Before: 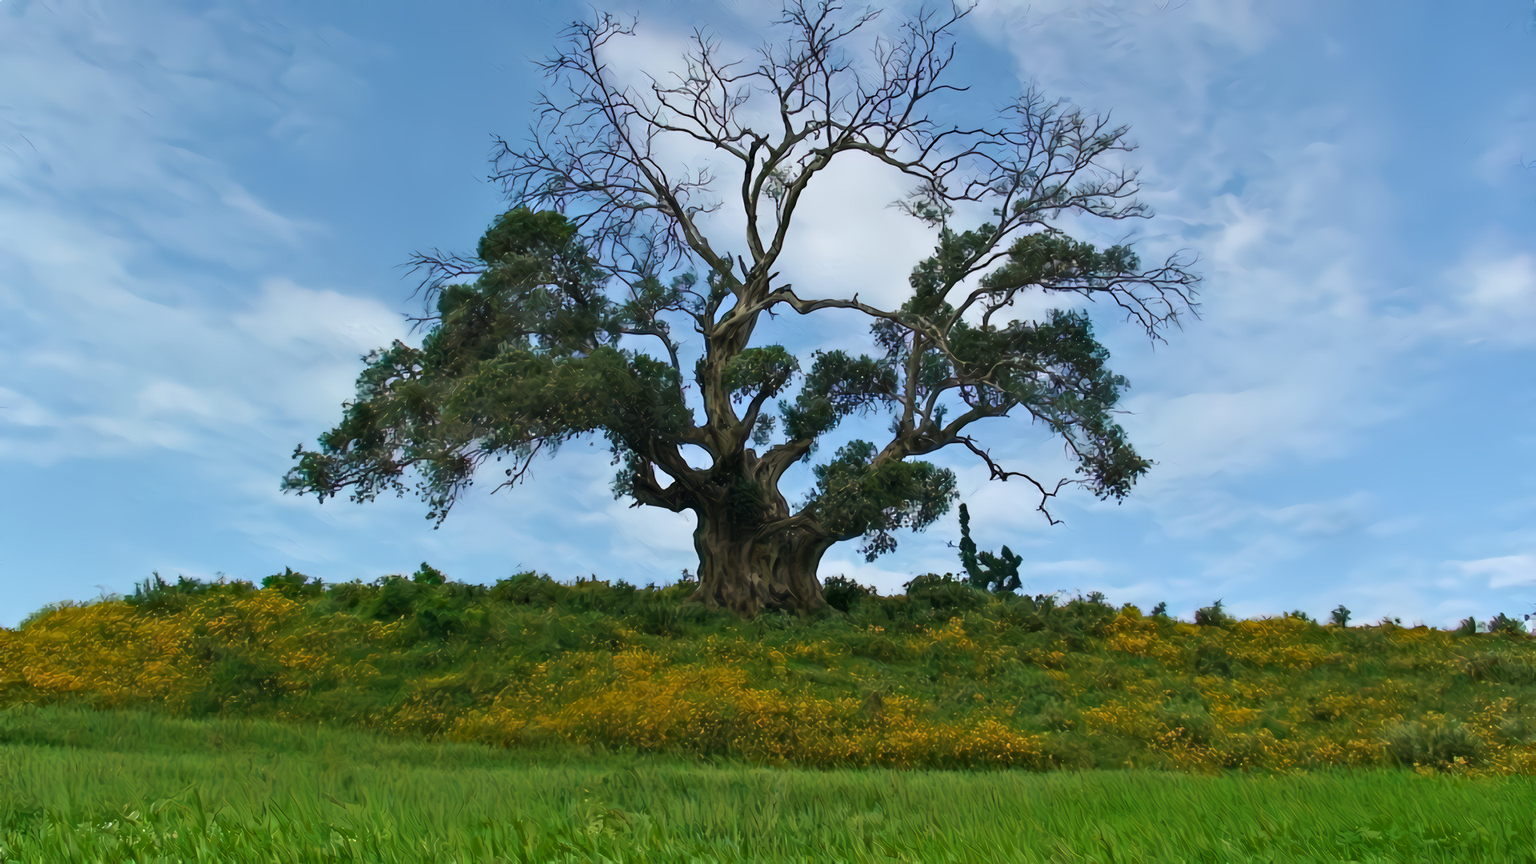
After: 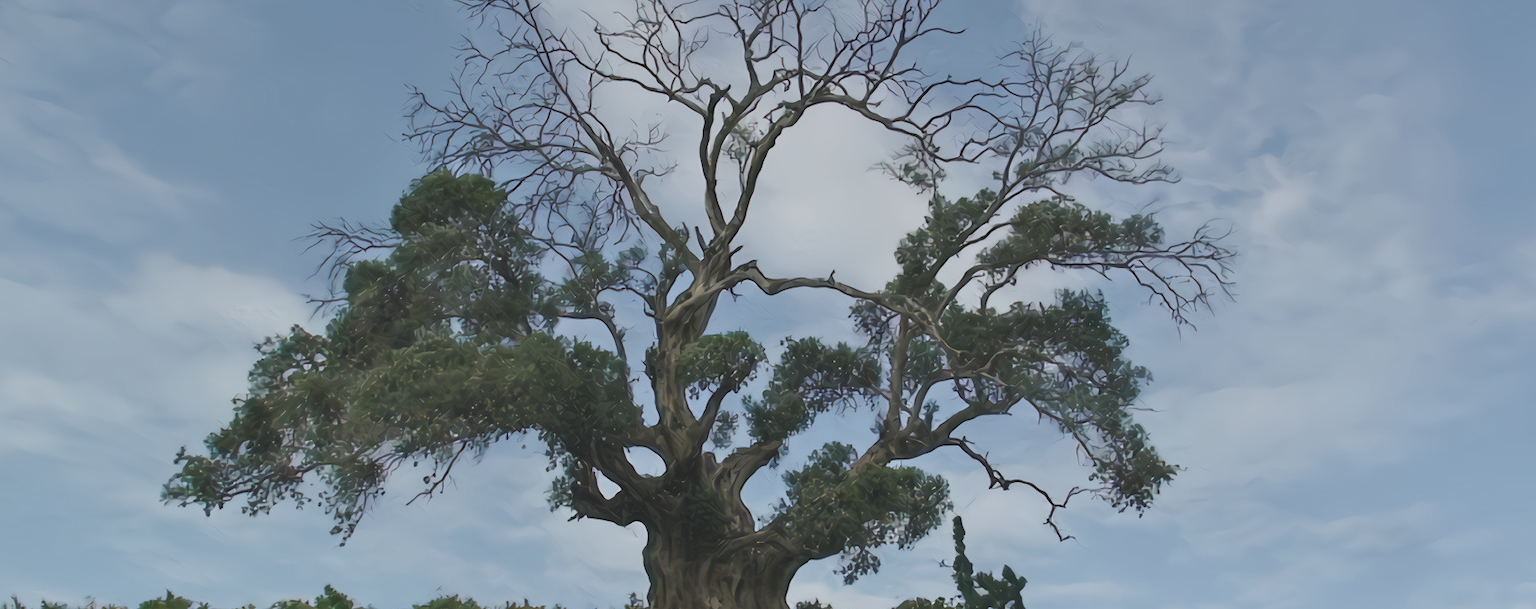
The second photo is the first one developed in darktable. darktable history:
contrast brightness saturation: contrast -0.26, saturation -0.43
crop and rotate: left 9.345%, top 7.22%, right 4.982%, bottom 32.331%
tone curve: curves: ch0 [(0, 0) (0.003, 0.022) (0.011, 0.027) (0.025, 0.038) (0.044, 0.056) (0.069, 0.081) (0.1, 0.11) (0.136, 0.145) (0.177, 0.185) (0.224, 0.229) (0.277, 0.278) (0.335, 0.335) (0.399, 0.399) (0.468, 0.468) (0.543, 0.543) (0.623, 0.623) (0.709, 0.705) (0.801, 0.793) (0.898, 0.887) (1, 1)], preserve colors none
